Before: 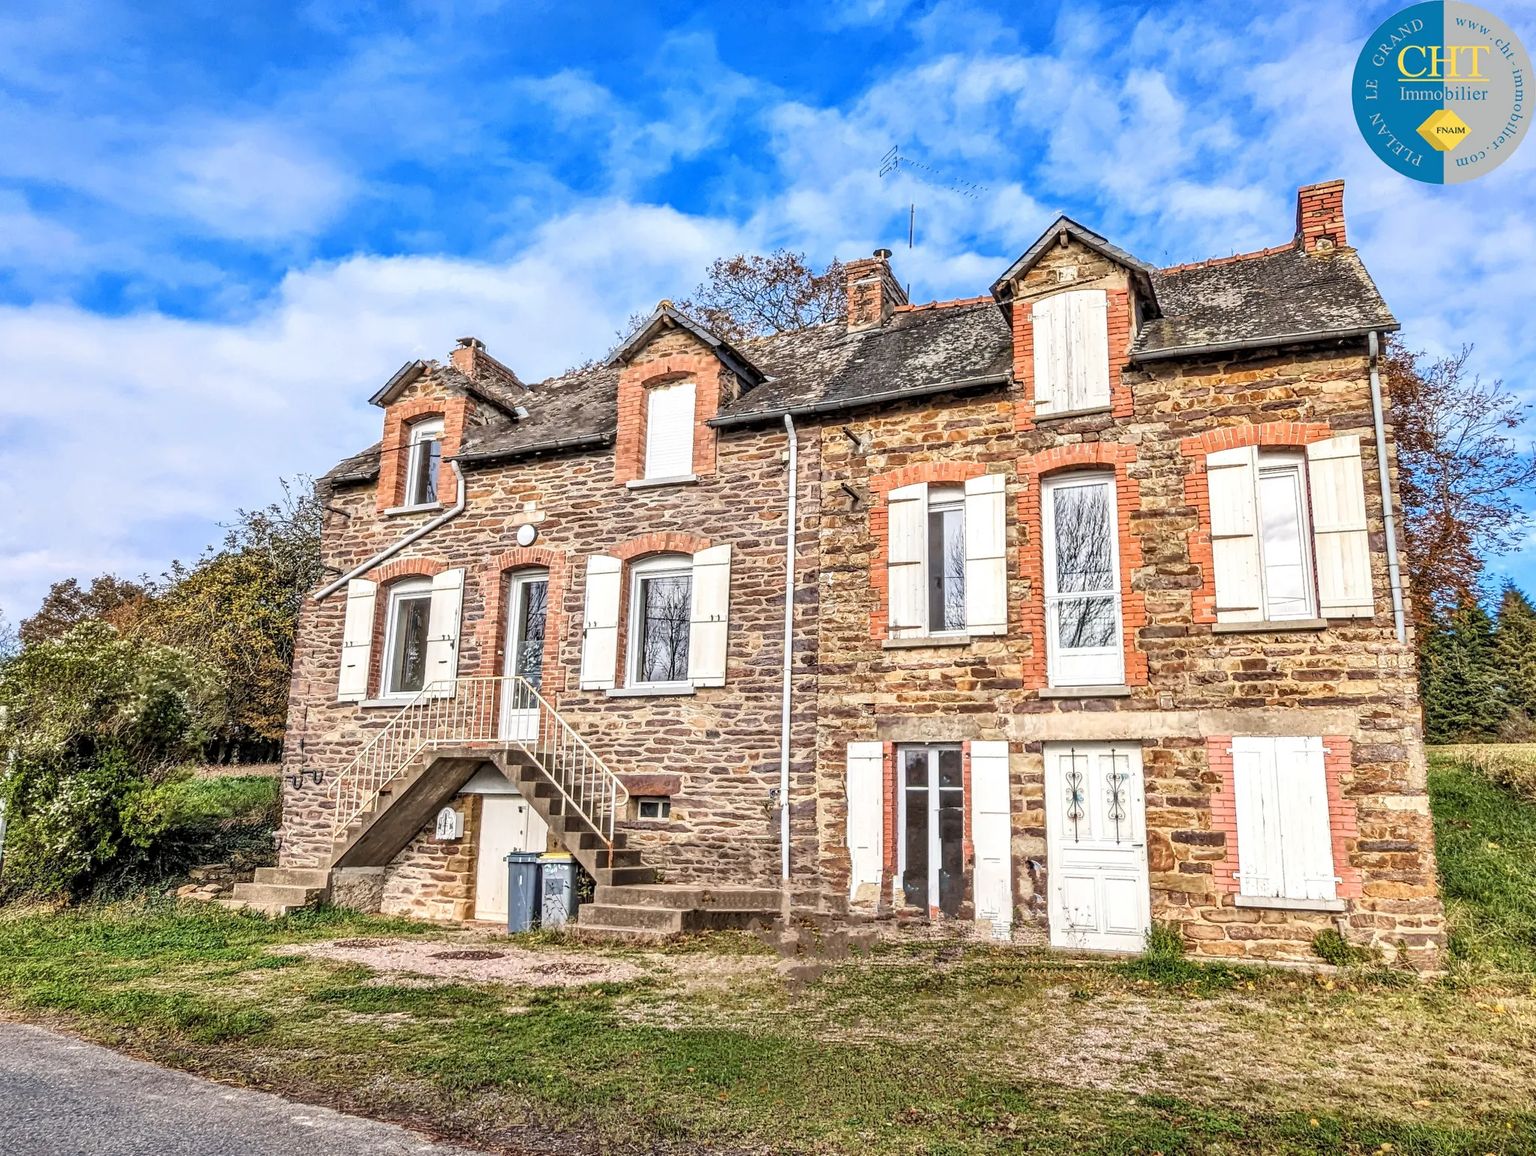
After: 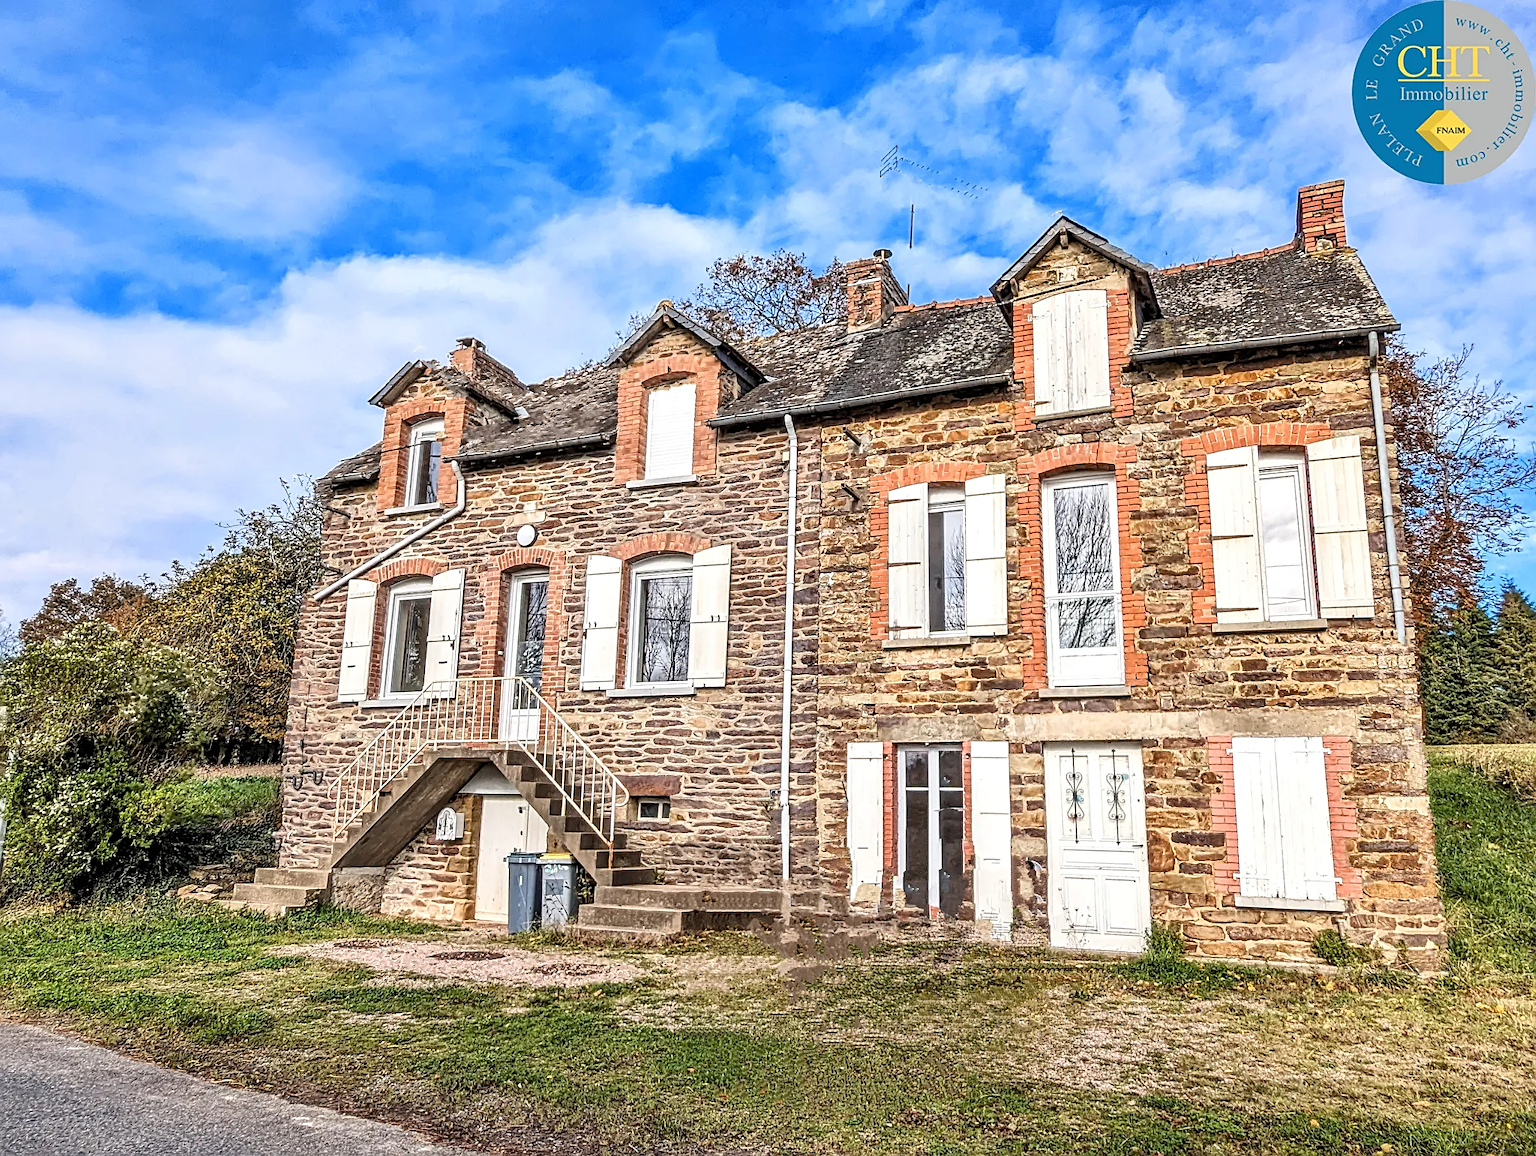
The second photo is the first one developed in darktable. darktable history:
sharpen: on, module defaults
tone equalizer: mask exposure compensation -0.508 EV
